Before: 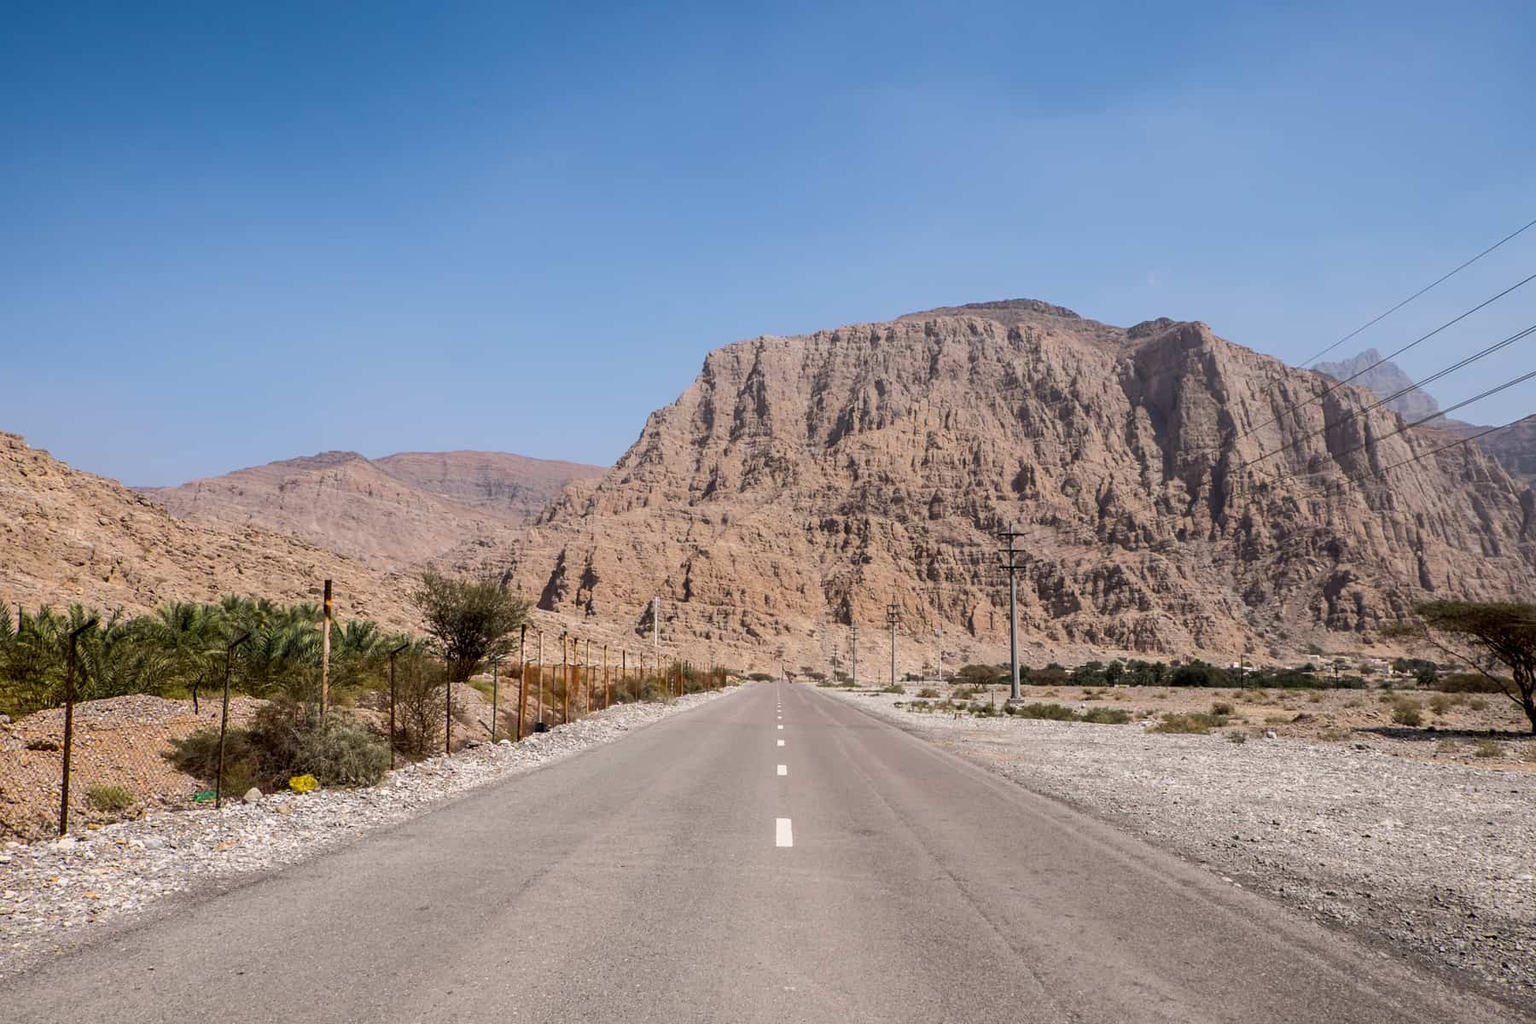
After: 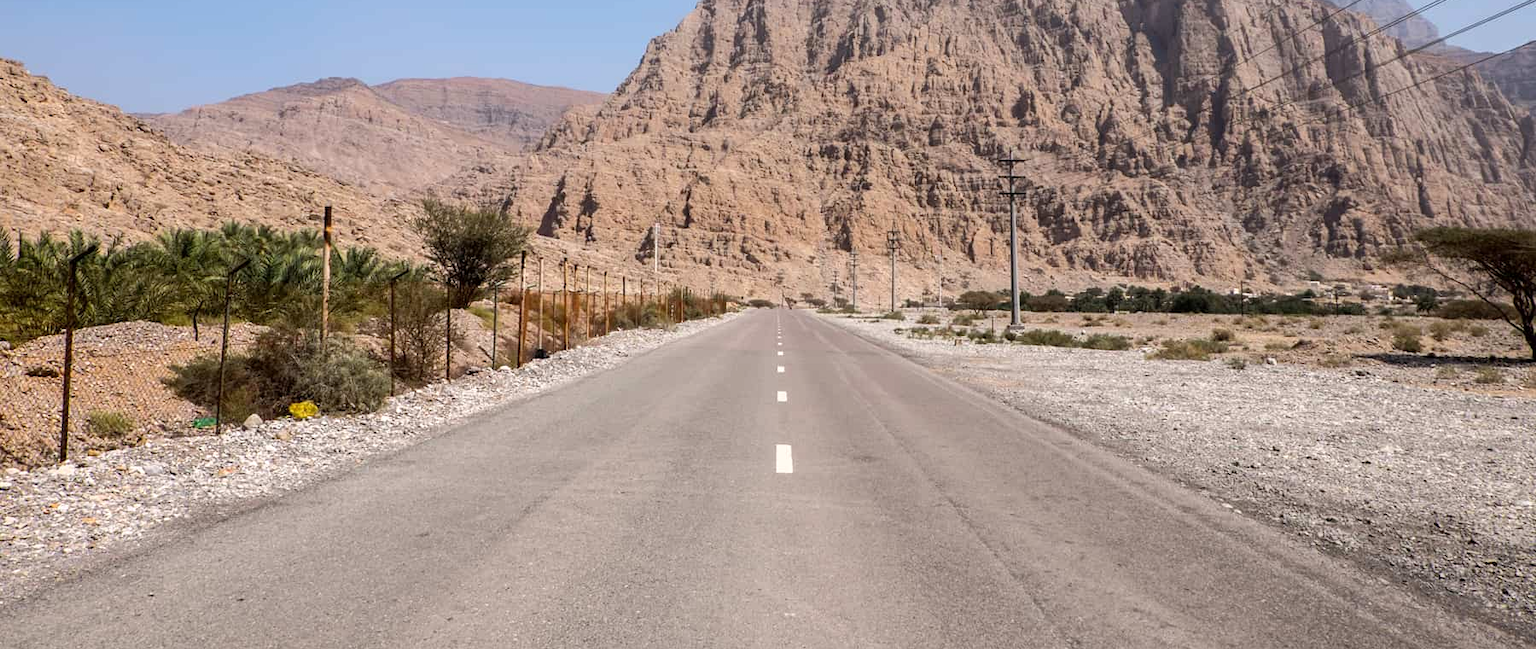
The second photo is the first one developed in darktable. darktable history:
crop and rotate: top 36.545%
exposure: exposure 0.202 EV, compensate highlight preservation false
